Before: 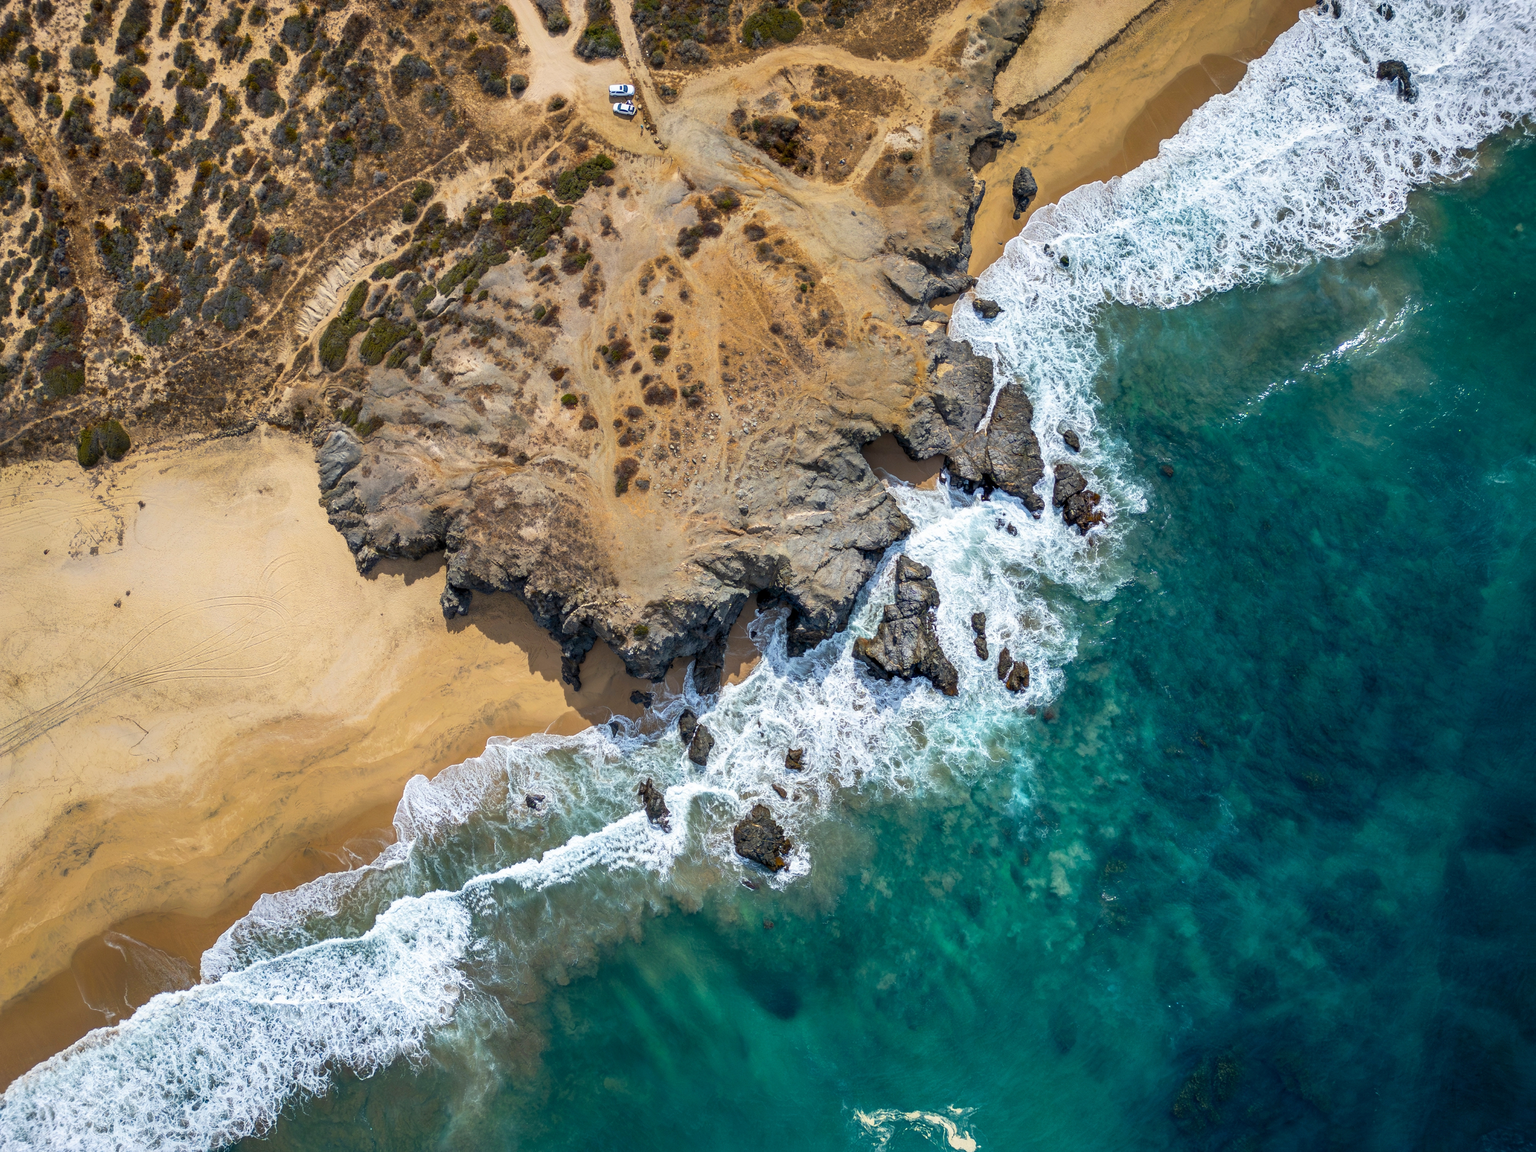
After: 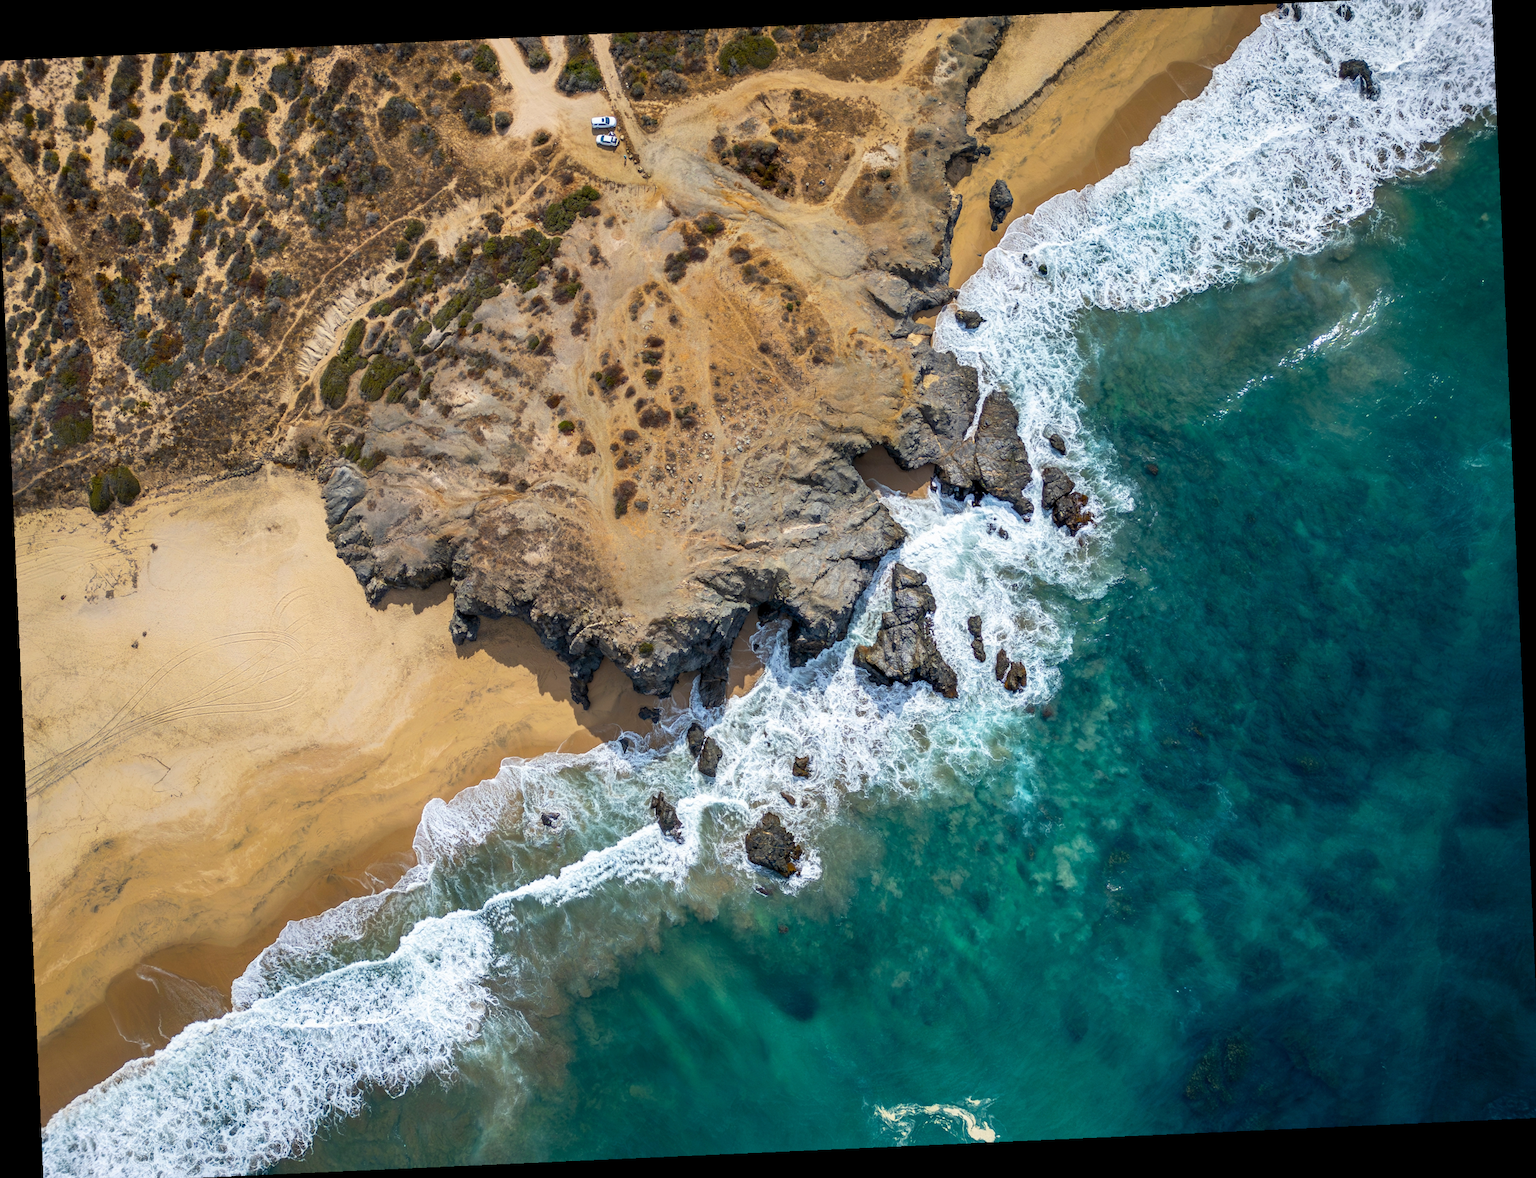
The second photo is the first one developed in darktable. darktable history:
crop: left 0.434%, top 0.485%, right 0.244%, bottom 0.386%
rotate and perspective: rotation -2.56°, automatic cropping off
